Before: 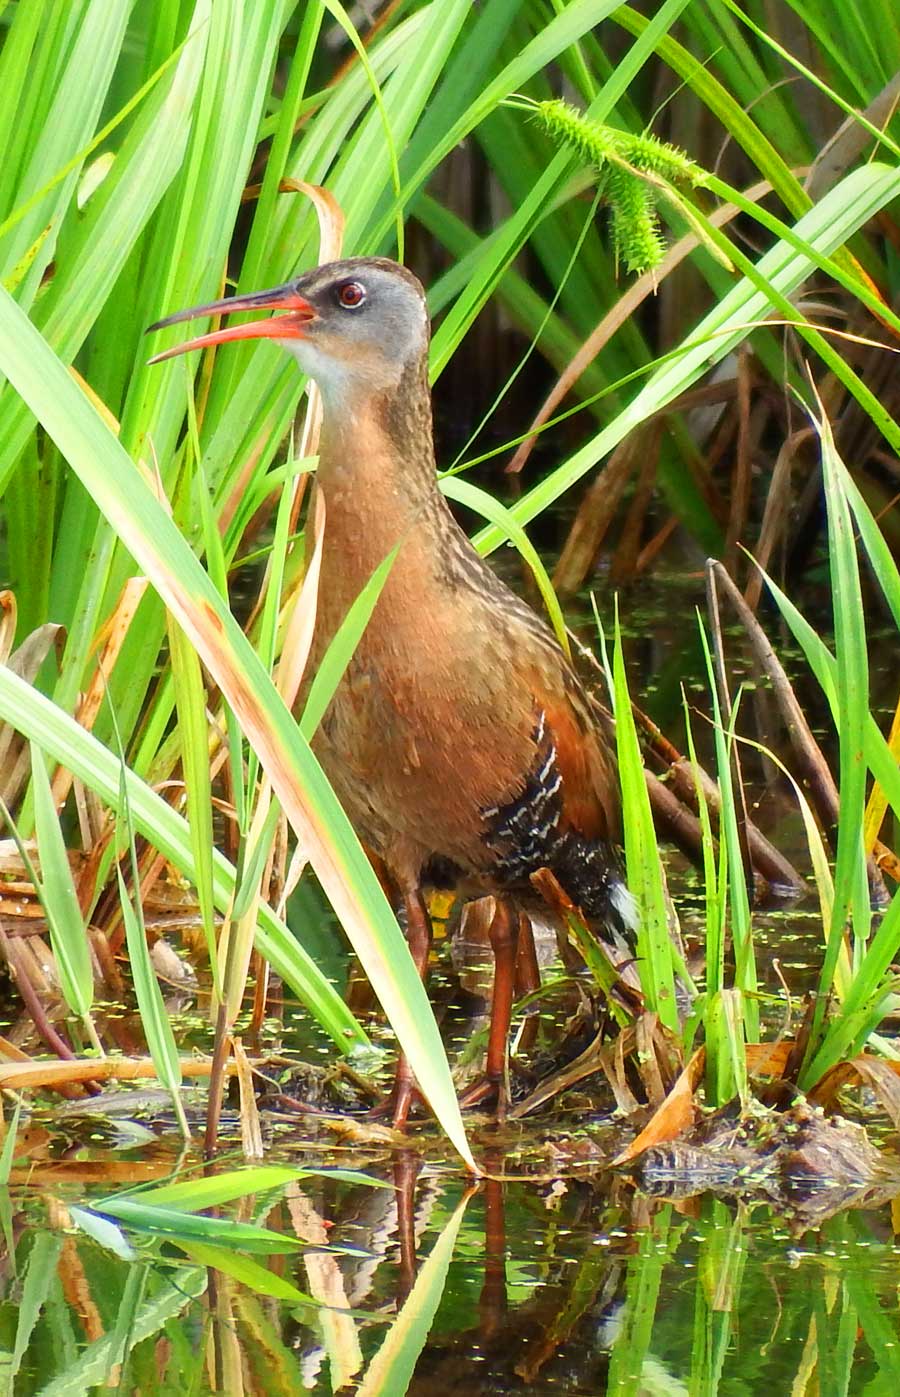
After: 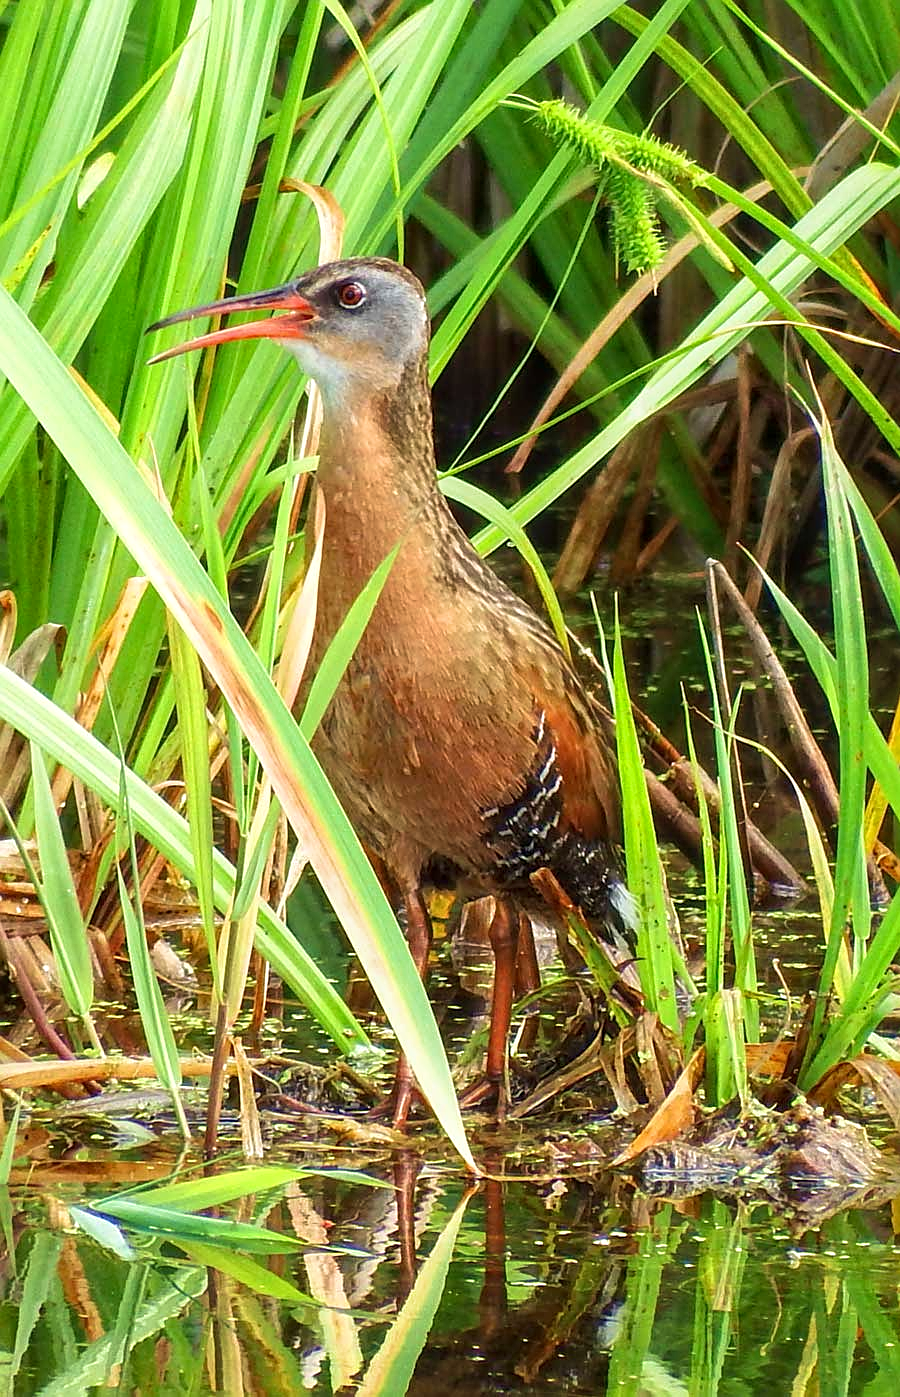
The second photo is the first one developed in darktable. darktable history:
sharpen: on, module defaults
velvia: on, module defaults
local contrast: on, module defaults
